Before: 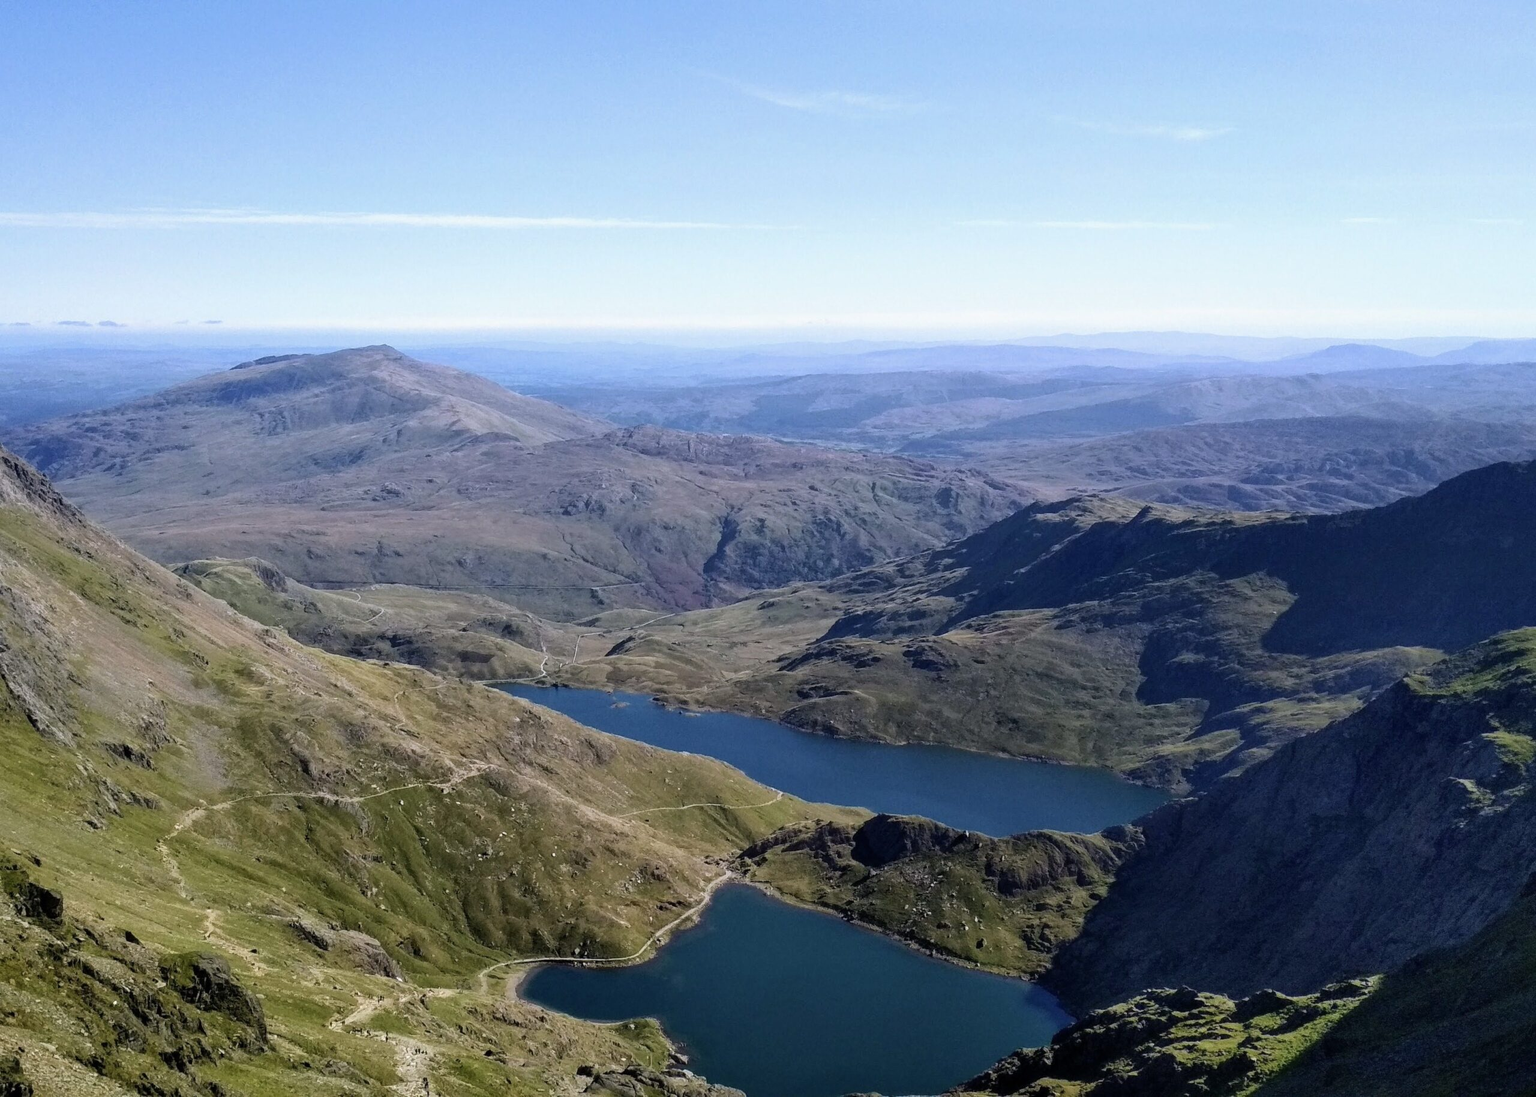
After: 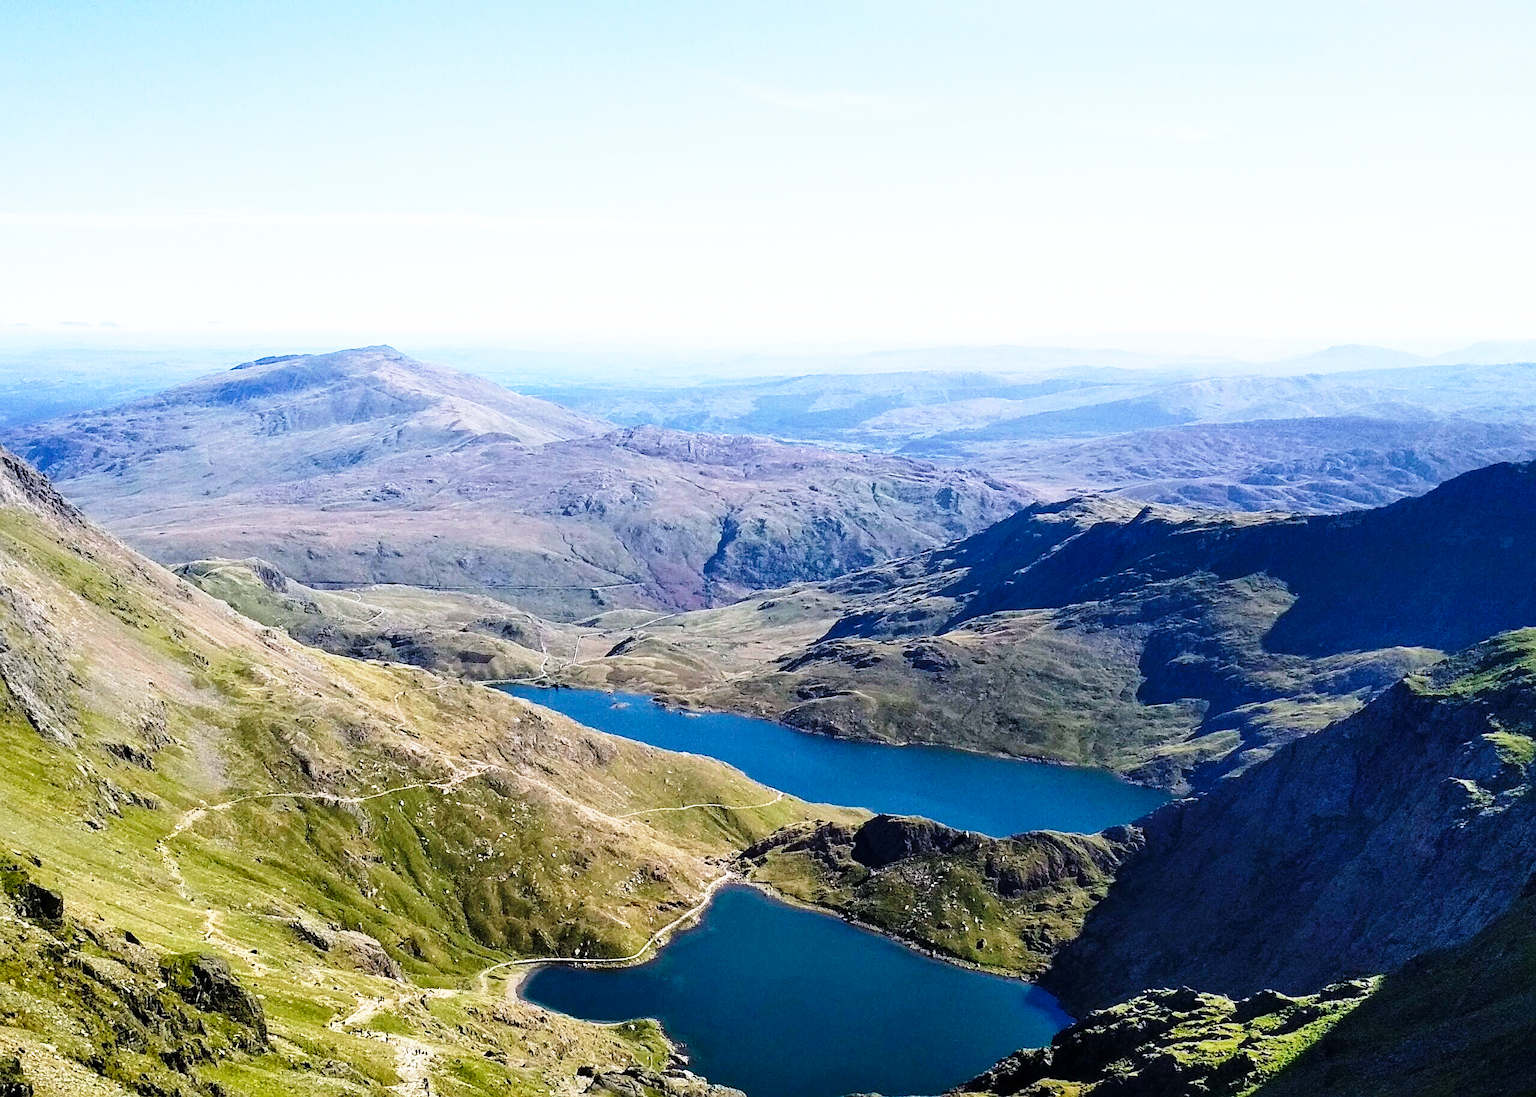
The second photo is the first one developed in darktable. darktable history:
sharpen: on, module defaults
base curve: curves: ch0 [(0, 0) (0.026, 0.03) (0.109, 0.232) (0.351, 0.748) (0.669, 0.968) (1, 1)], preserve colors none
